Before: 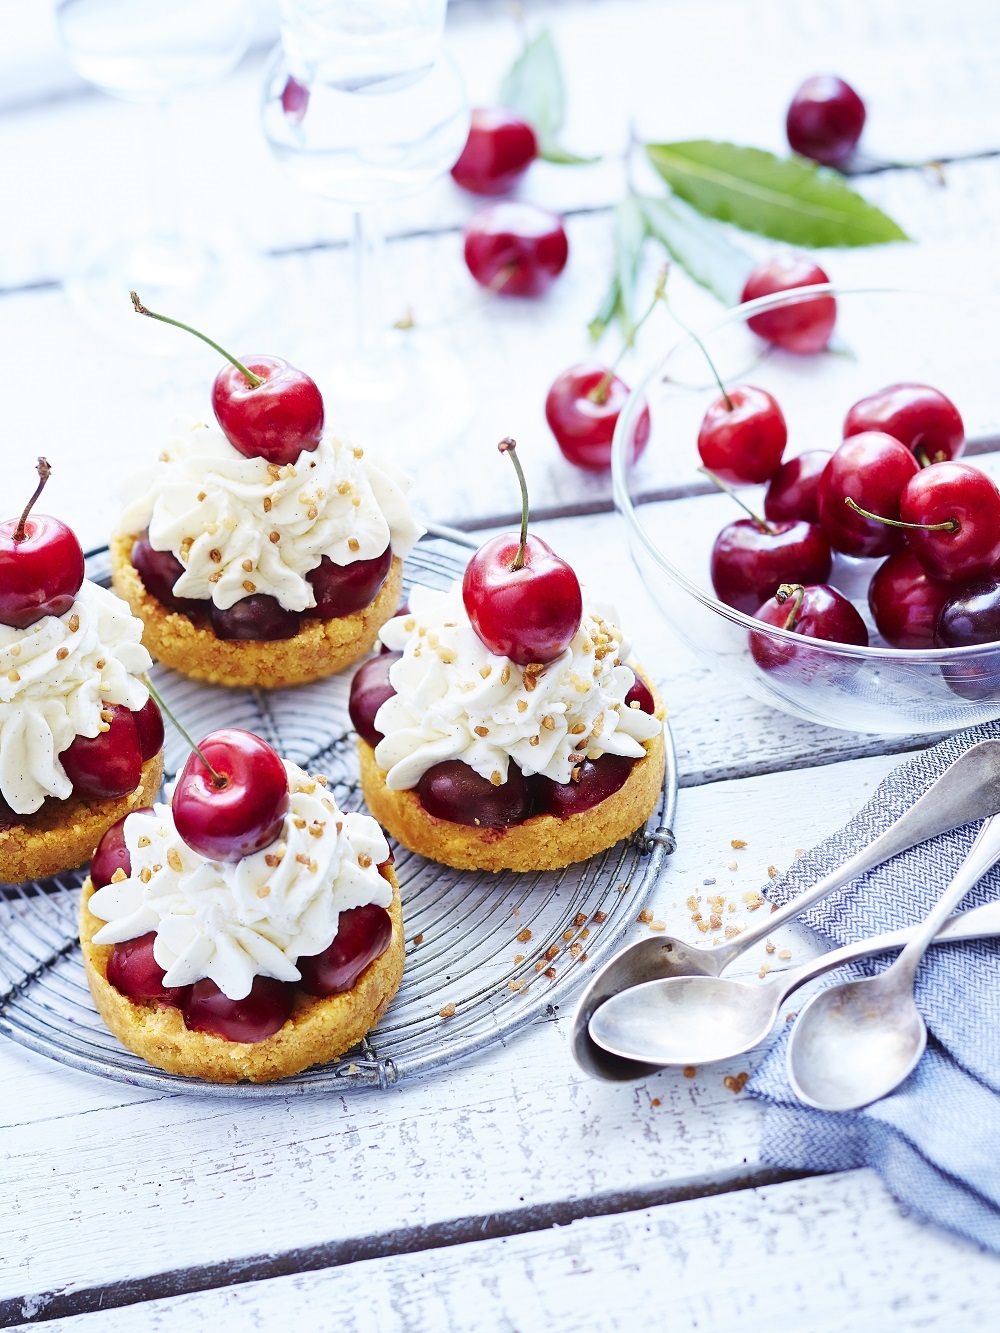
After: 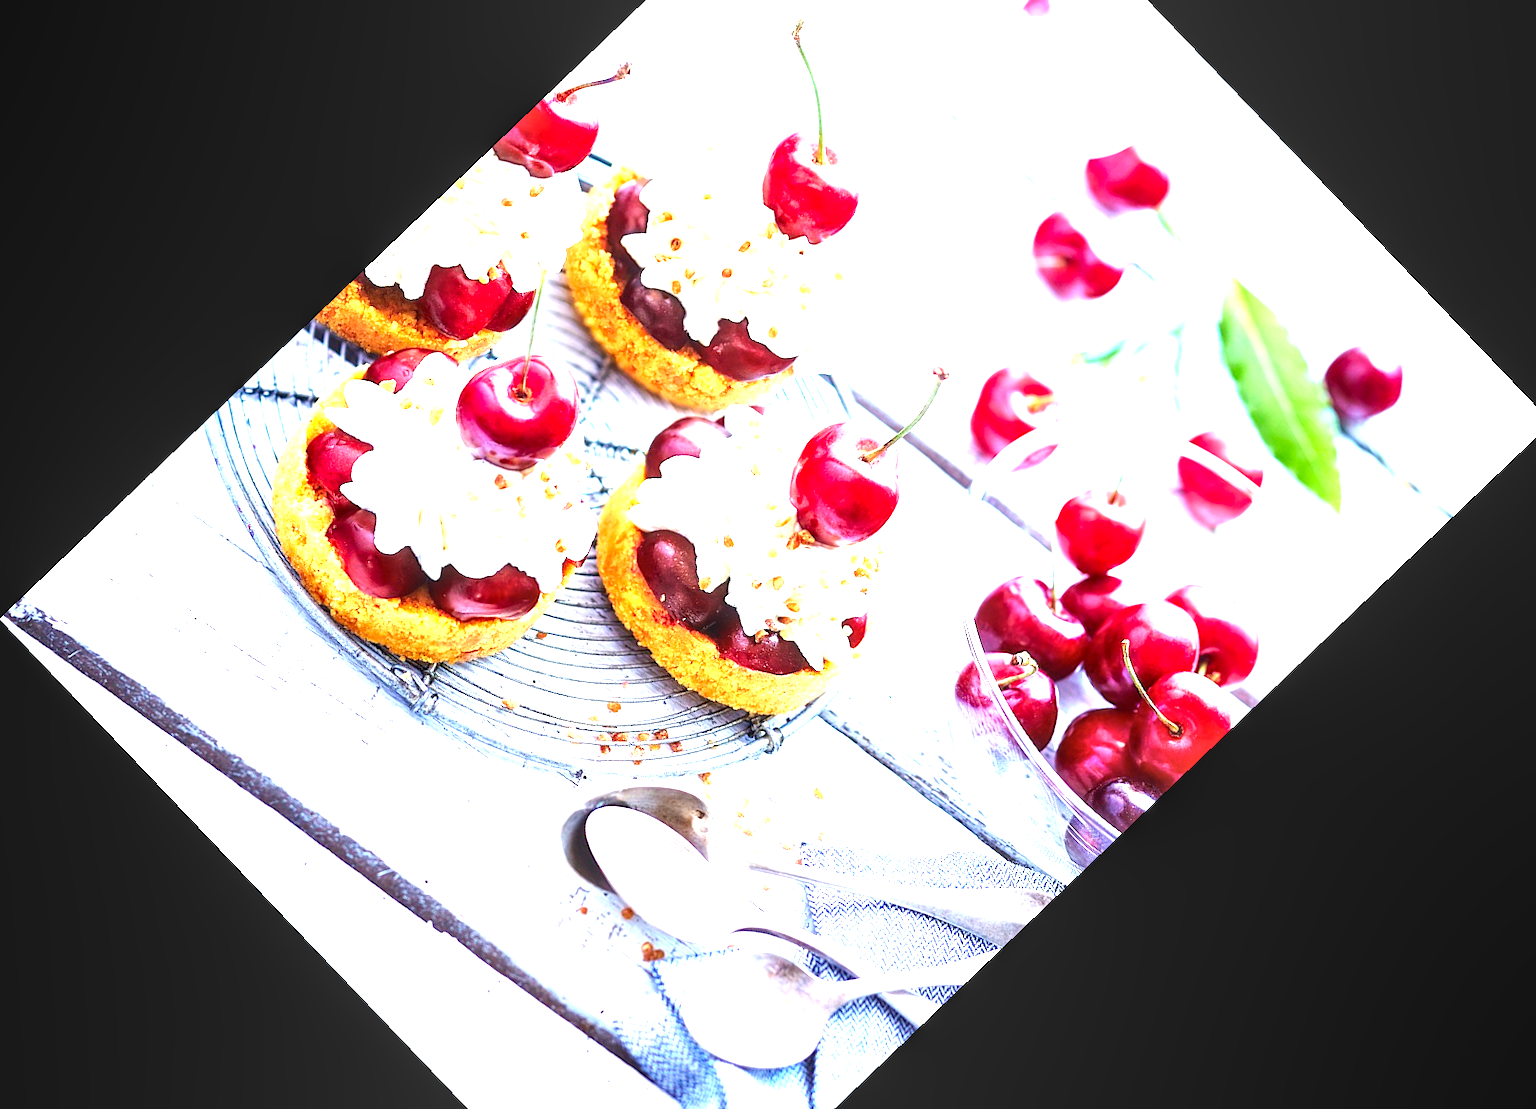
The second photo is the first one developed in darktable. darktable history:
crop and rotate: angle -46.26°, top 16.234%, right 0.912%, bottom 11.704%
white balance: red 1, blue 1
exposure: black level correction 0, exposure 1.6 EV, compensate exposure bias true, compensate highlight preservation false
rotate and perspective: rotation 0.226°, lens shift (vertical) -0.042, crop left 0.023, crop right 0.982, crop top 0.006, crop bottom 0.994
local contrast: detail 130%
